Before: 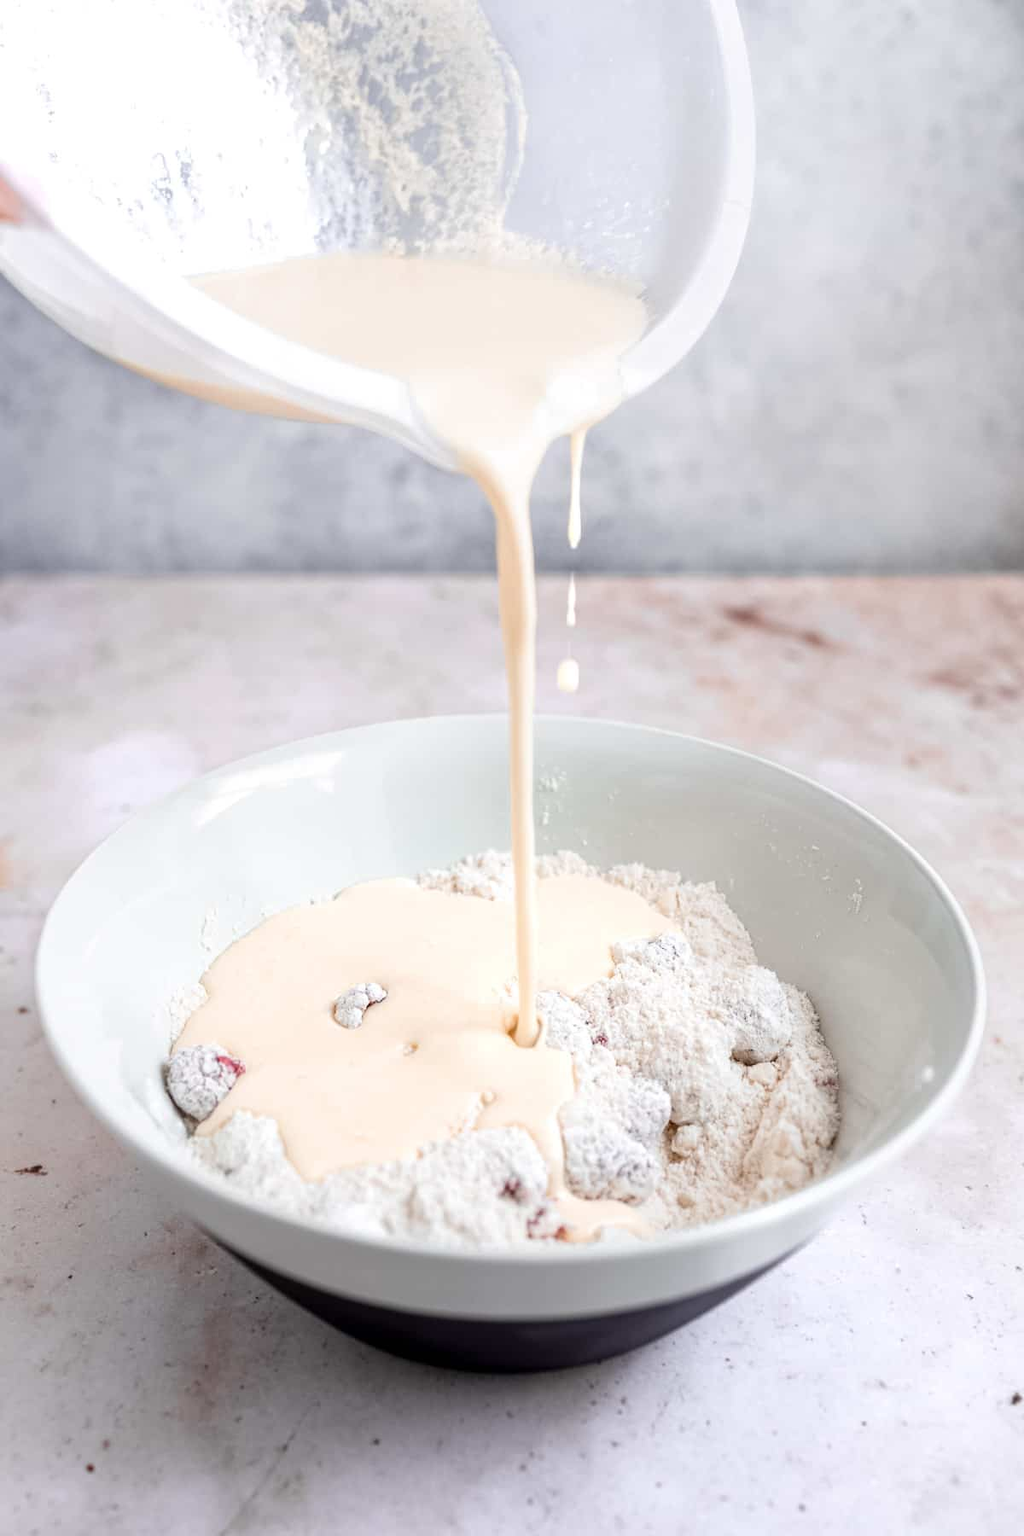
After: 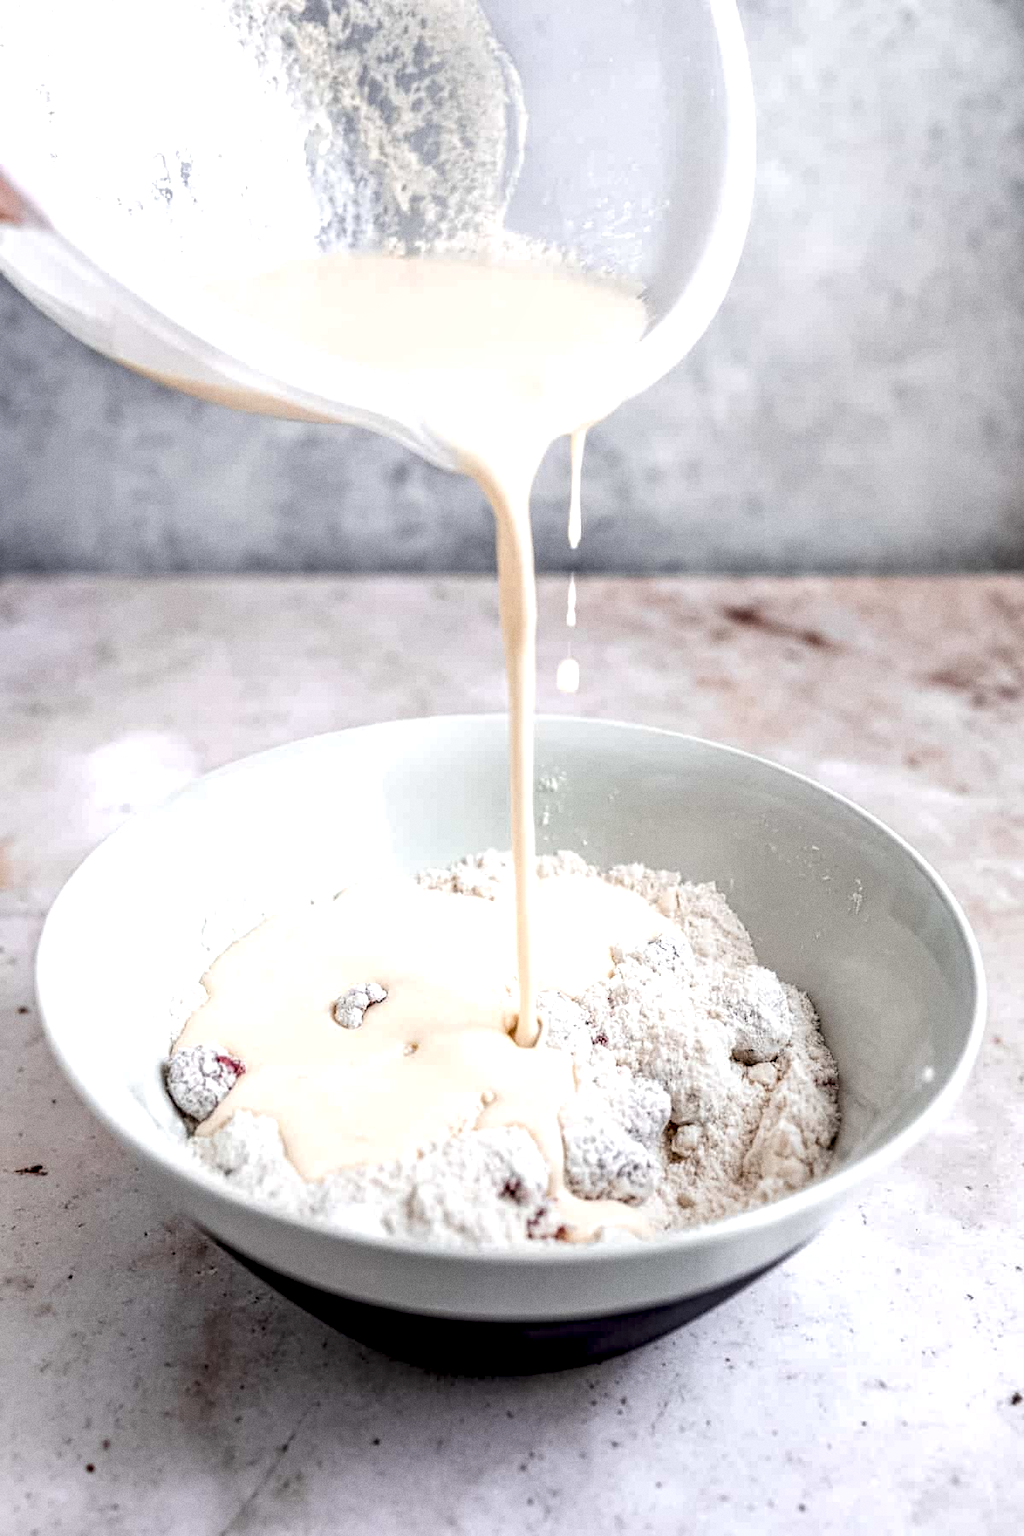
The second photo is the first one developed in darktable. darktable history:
local contrast: highlights 19%, detail 186%
grain: coarseness 0.09 ISO
